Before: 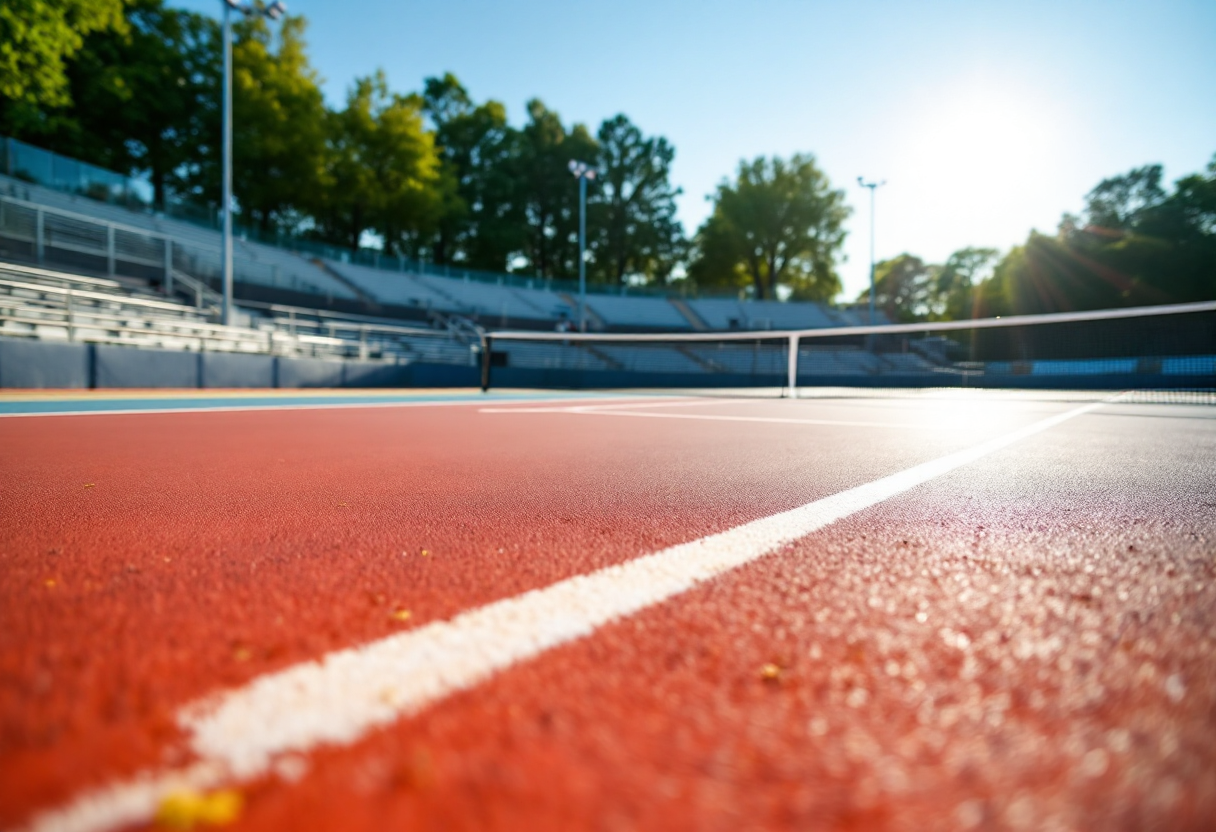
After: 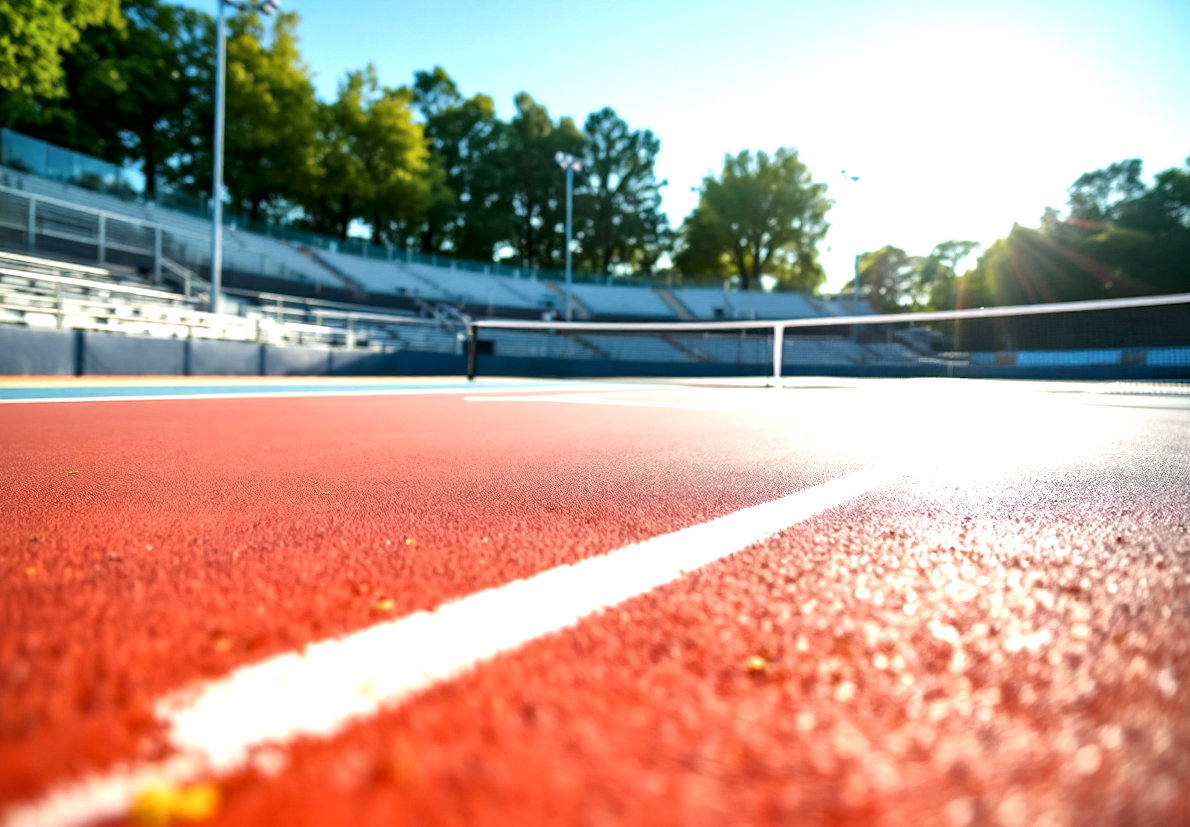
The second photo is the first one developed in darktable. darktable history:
exposure: exposure 0.661 EV, compensate highlight preservation false
tone equalizer: on, module defaults
rotate and perspective: rotation 0.226°, lens shift (vertical) -0.042, crop left 0.023, crop right 0.982, crop top 0.006, crop bottom 0.994
local contrast: mode bilateral grid, contrast 20, coarseness 50, detail 159%, midtone range 0.2
